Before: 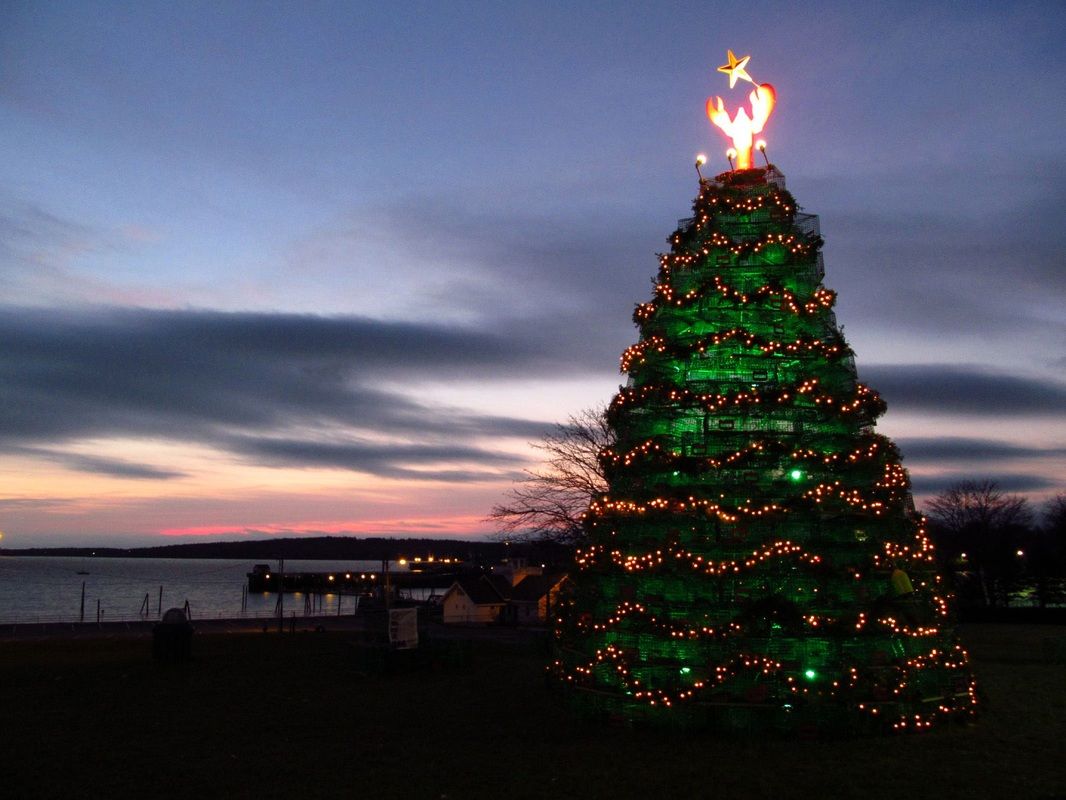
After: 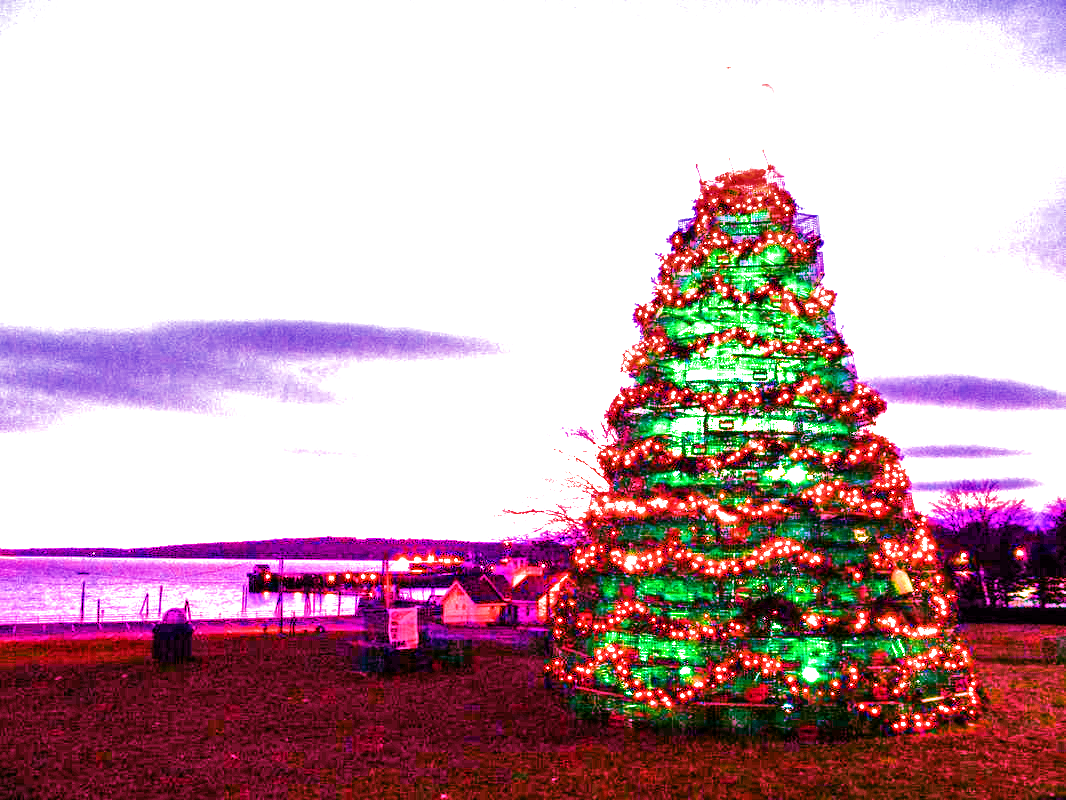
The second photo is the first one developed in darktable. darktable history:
local contrast: detail 150%
color calibration: x 0.372, y 0.386, temperature 4283.97 K
exposure: black level correction 0, exposure 1.388 EV, compensate exposure bias true, compensate highlight preservation false
filmic rgb: black relative exposure -11.35 EV, white relative exposure 3.22 EV, hardness 6.76, color science v6 (2022)
haze removal: compatibility mode true, adaptive false
highlight reconstruction: iterations 1, diameter of reconstruction 64 px
white balance: red 2.229, blue 1.46
velvia: strength 27%
color balance rgb: linear chroma grading › global chroma 42%, perceptual saturation grading › global saturation 42%, perceptual brilliance grading › global brilliance 25%, global vibrance 33%
